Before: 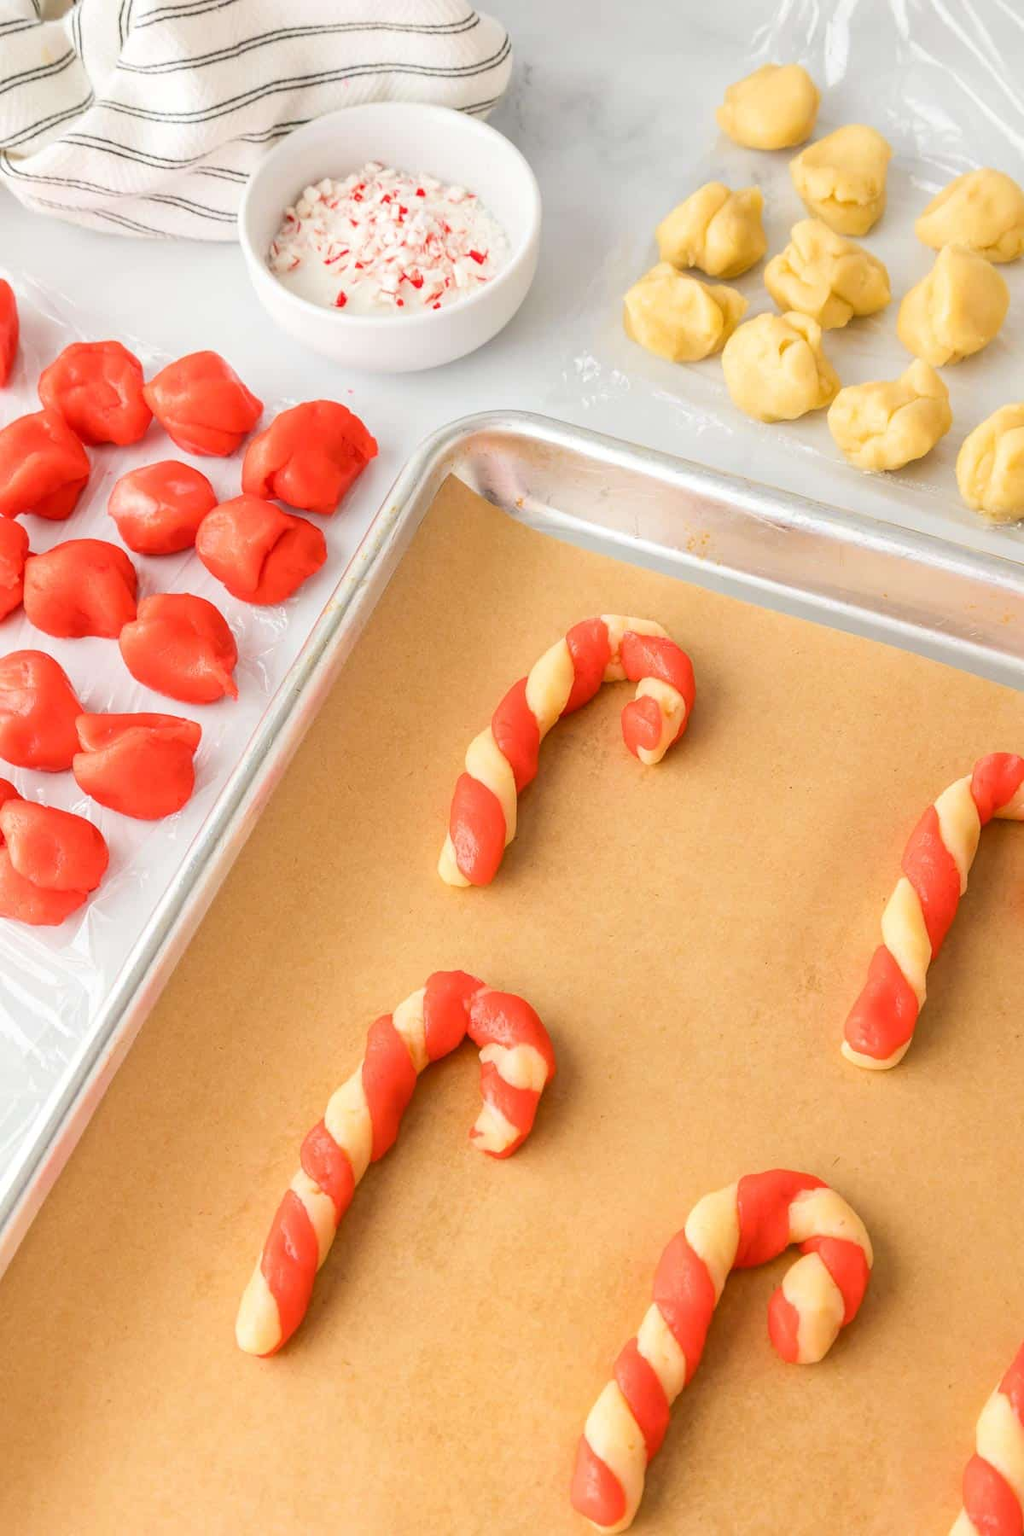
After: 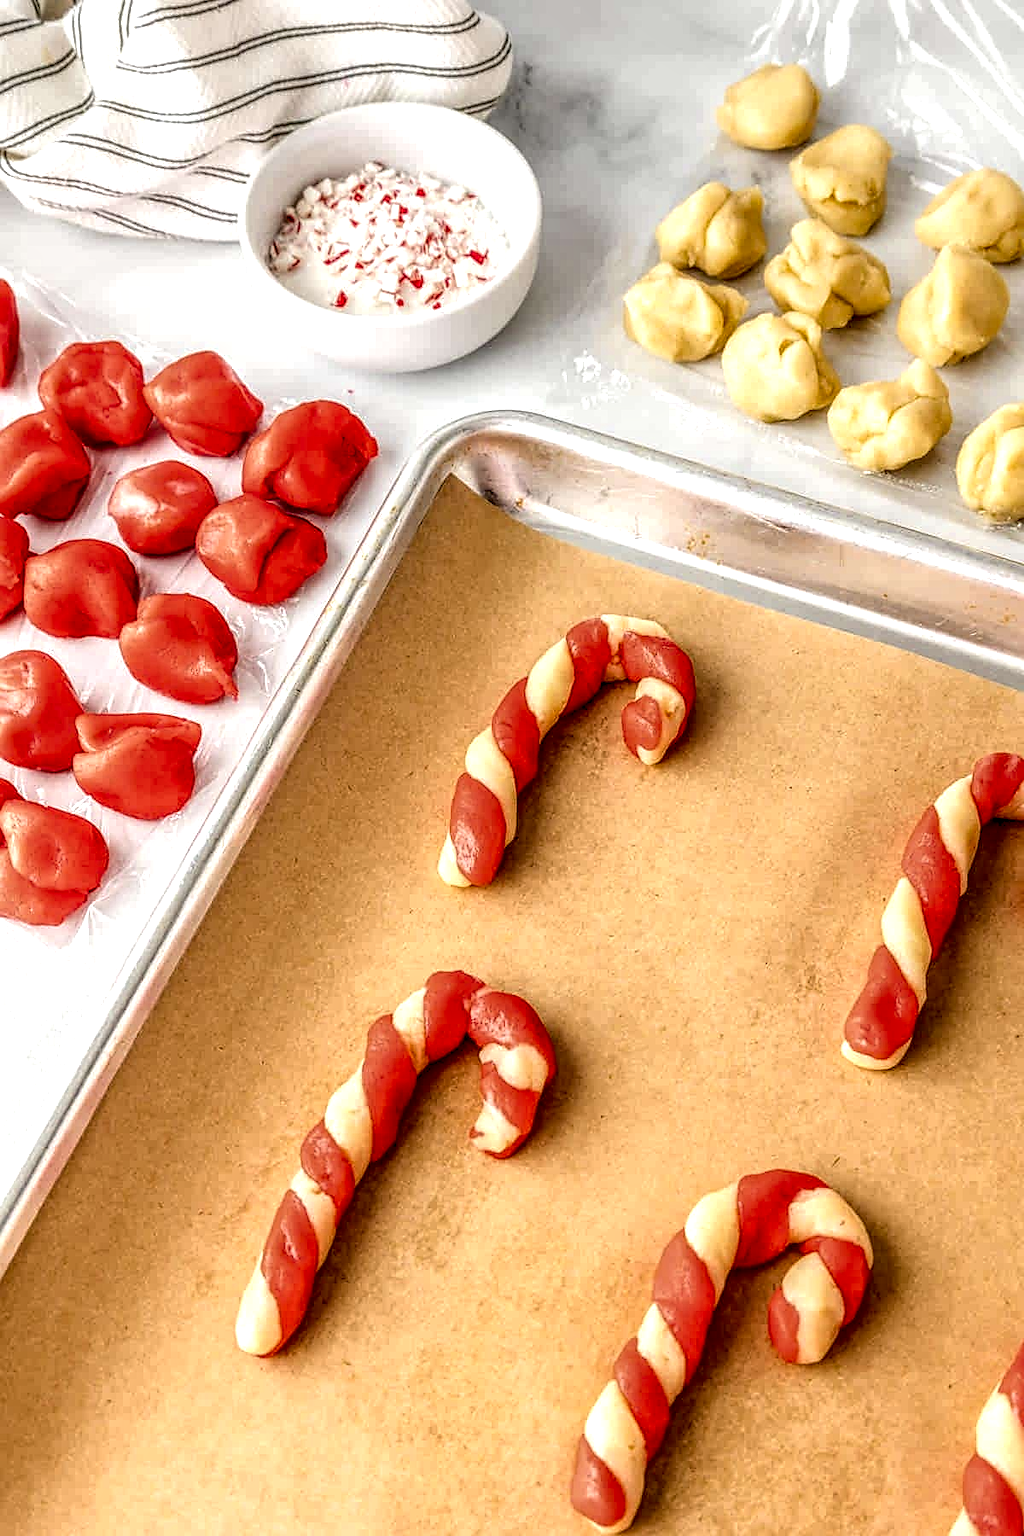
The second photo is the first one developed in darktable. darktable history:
sharpen: on, module defaults
local contrast: highlights 1%, shadows 6%, detail 300%, midtone range 0.301
